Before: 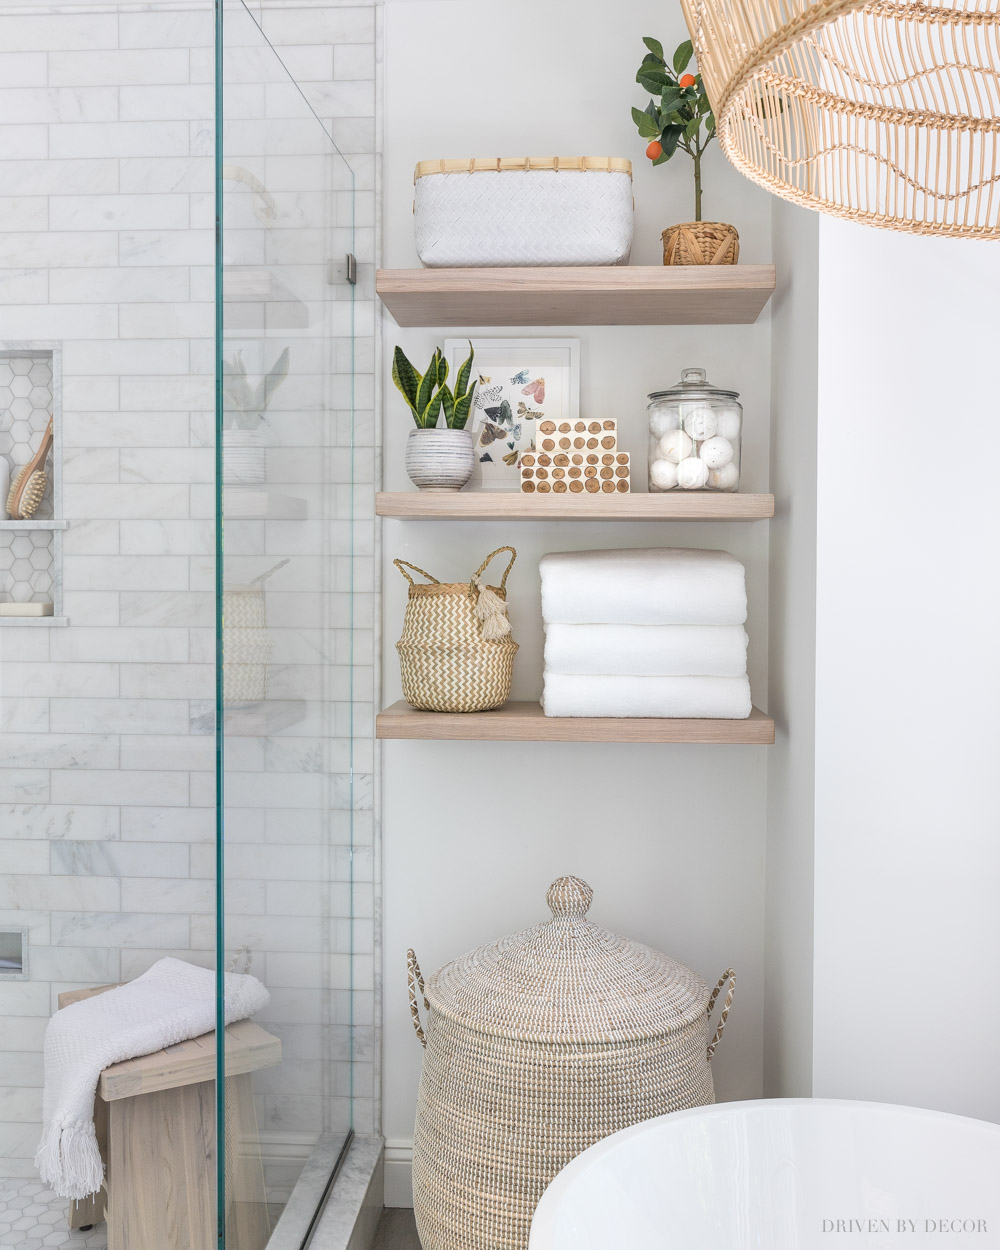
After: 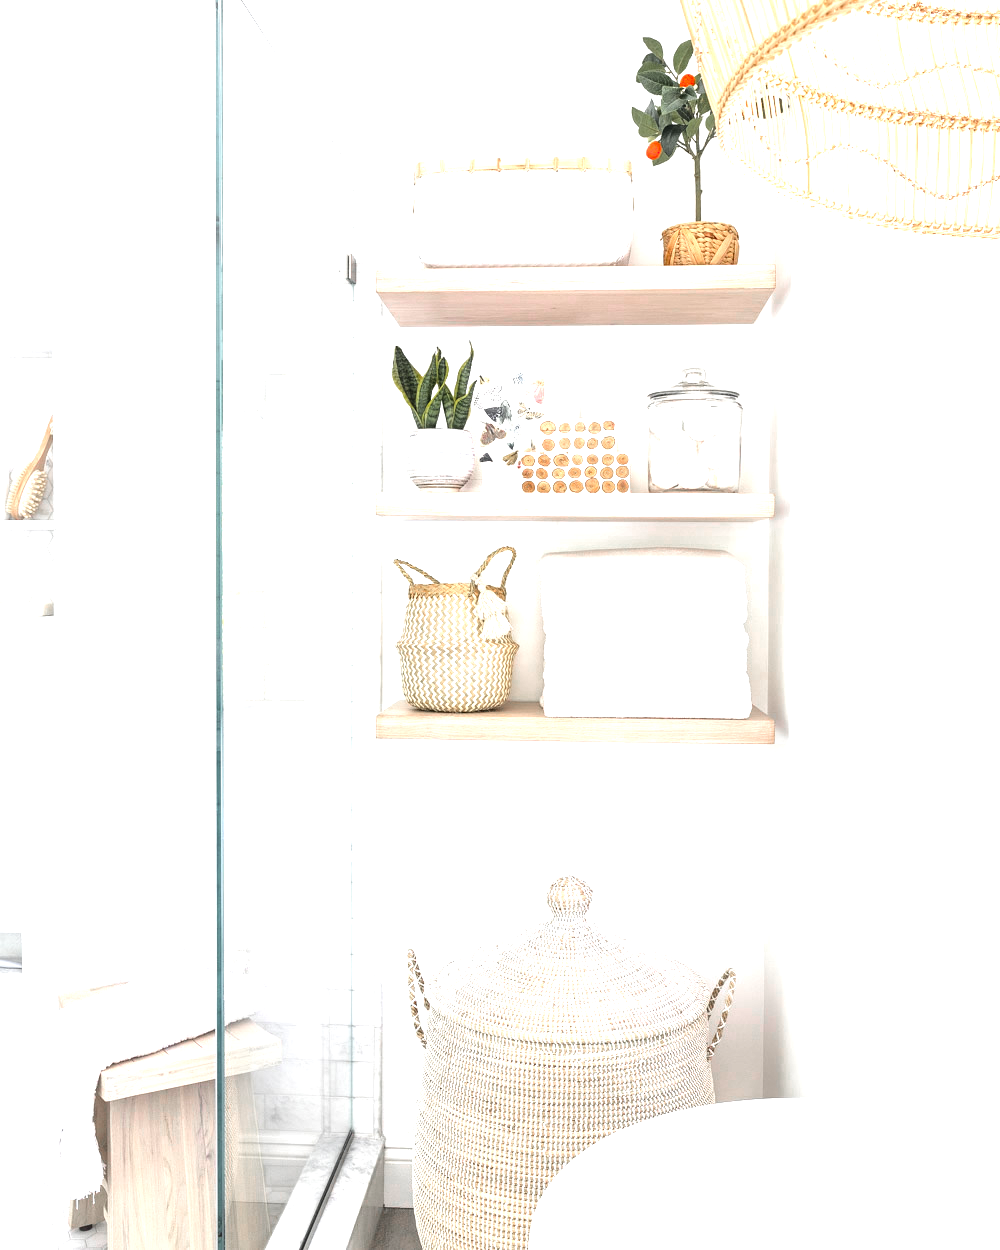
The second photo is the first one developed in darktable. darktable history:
exposure: black level correction 0, exposure 1.296 EV, compensate exposure bias true, compensate highlight preservation false
tone equalizer: -8 EV -0.414 EV, -7 EV -0.398 EV, -6 EV -0.308 EV, -5 EV -0.251 EV, -3 EV 0.218 EV, -2 EV 0.32 EV, -1 EV 0.369 EV, +0 EV 0.392 EV, edges refinement/feathering 500, mask exposure compensation -1.57 EV, preserve details no
color zones: curves: ch0 [(0, 0.48) (0.209, 0.398) (0.305, 0.332) (0.429, 0.493) (0.571, 0.5) (0.714, 0.5) (0.857, 0.5) (1, 0.48)]; ch1 [(0, 0.736) (0.143, 0.625) (0.225, 0.371) (0.429, 0.256) (0.571, 0.241) (0.714, 0.213) (0.857, 0.48) (1, 0.736)]; ch2 [(0, 0.448) (0.143, 0.498) (0.286, 0.5) (0.429, 0.5) (0.571, 0.5) (0.714, 0.5) (0.857, 0.5) (1, 0.448)]
